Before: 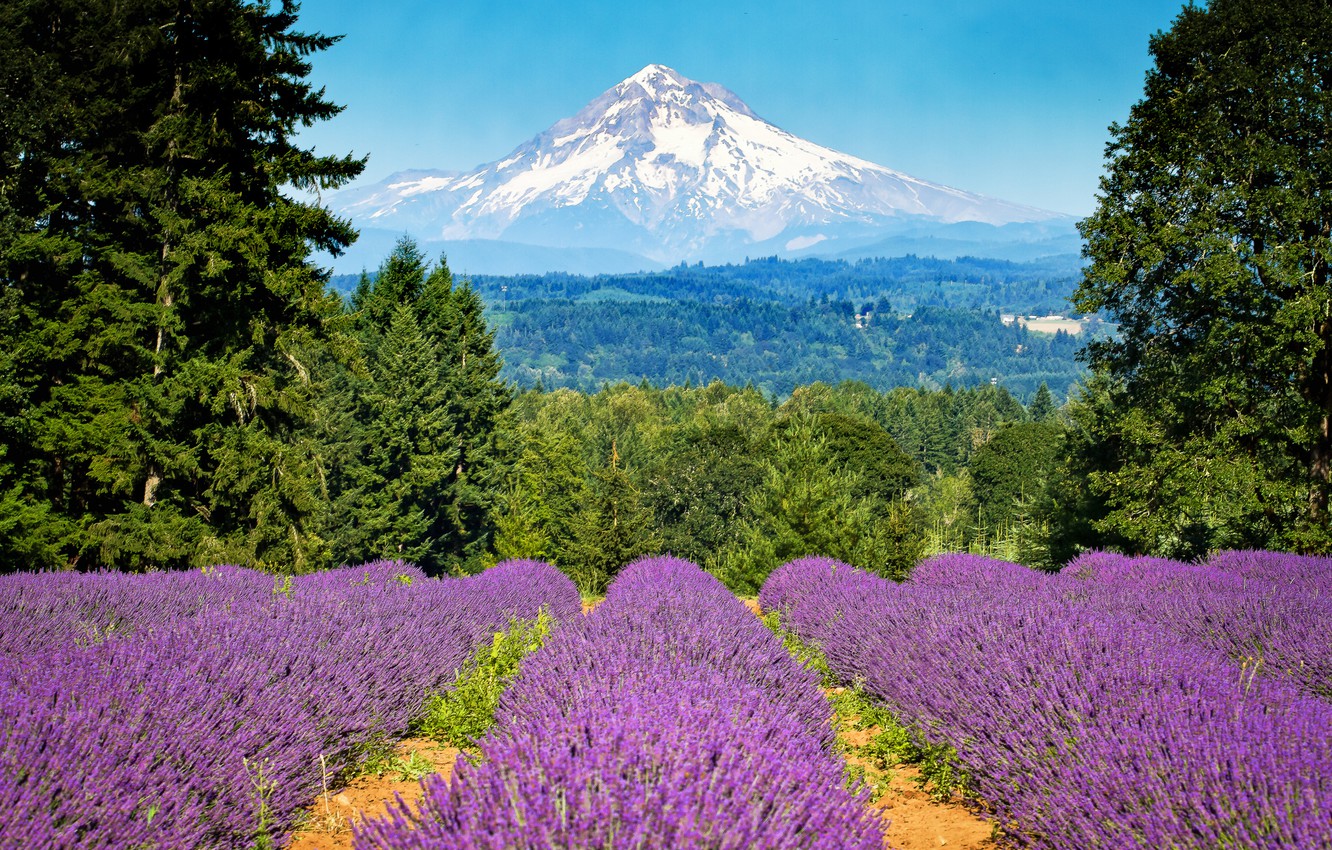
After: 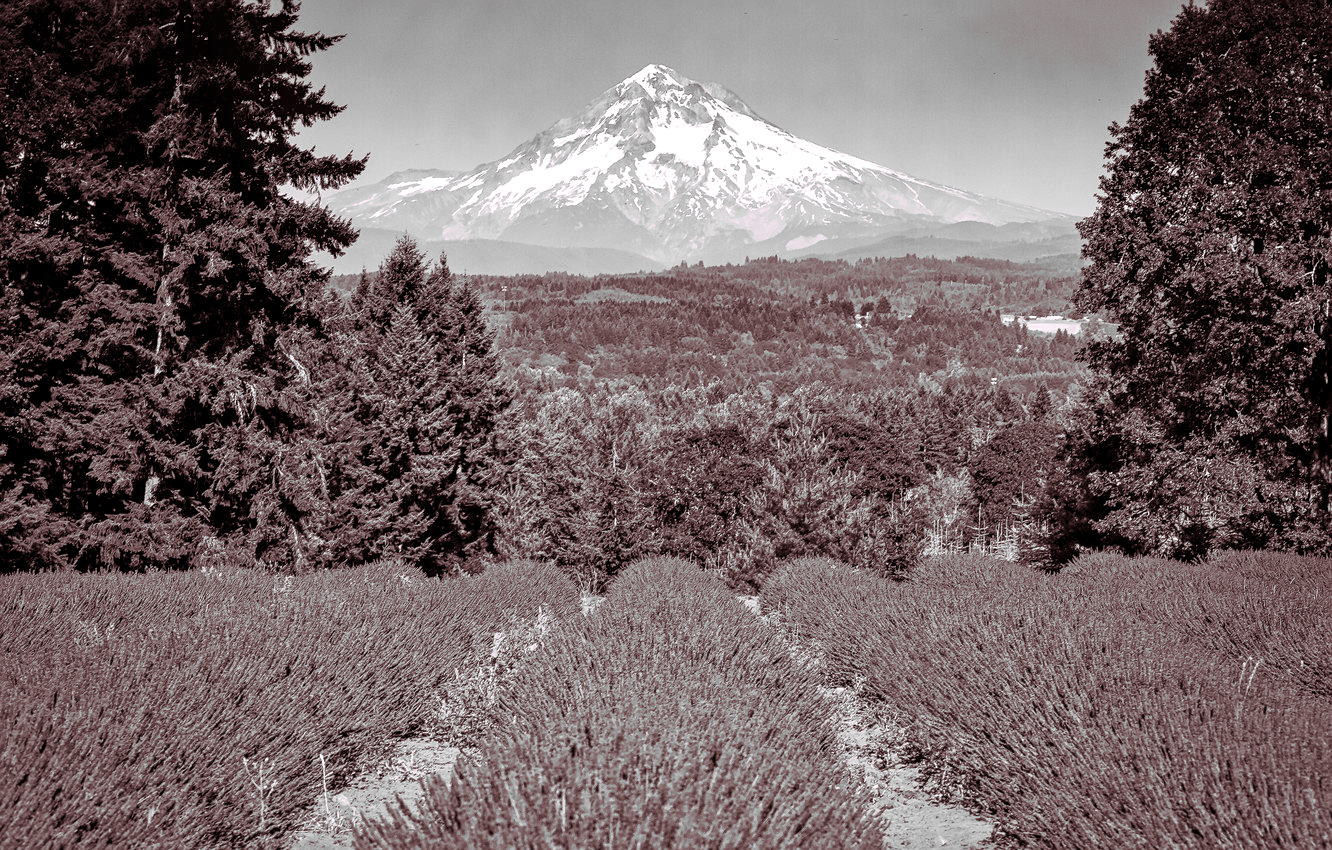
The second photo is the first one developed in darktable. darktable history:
monochrome: a -4.13, b 5.16, size 1
split-toning: highlights › hue 298.8°, highlights › saturation 0.73, compress 41.76%
local contrast: on, module defaults
white balance: red 1.188, blue 1.11
sharpen: radius 1.272, amount 0.305, threshold 0
